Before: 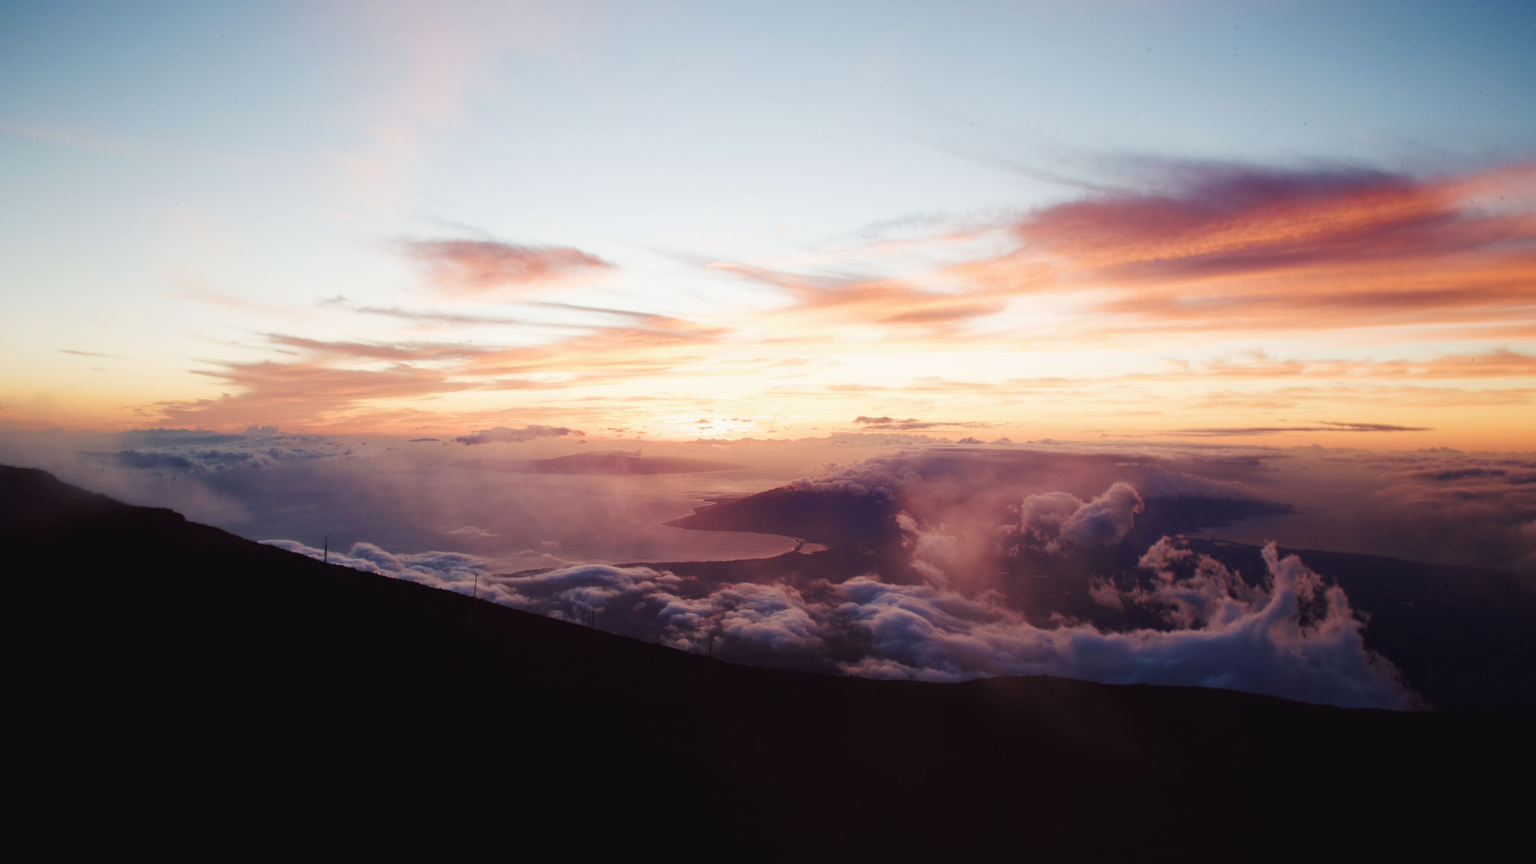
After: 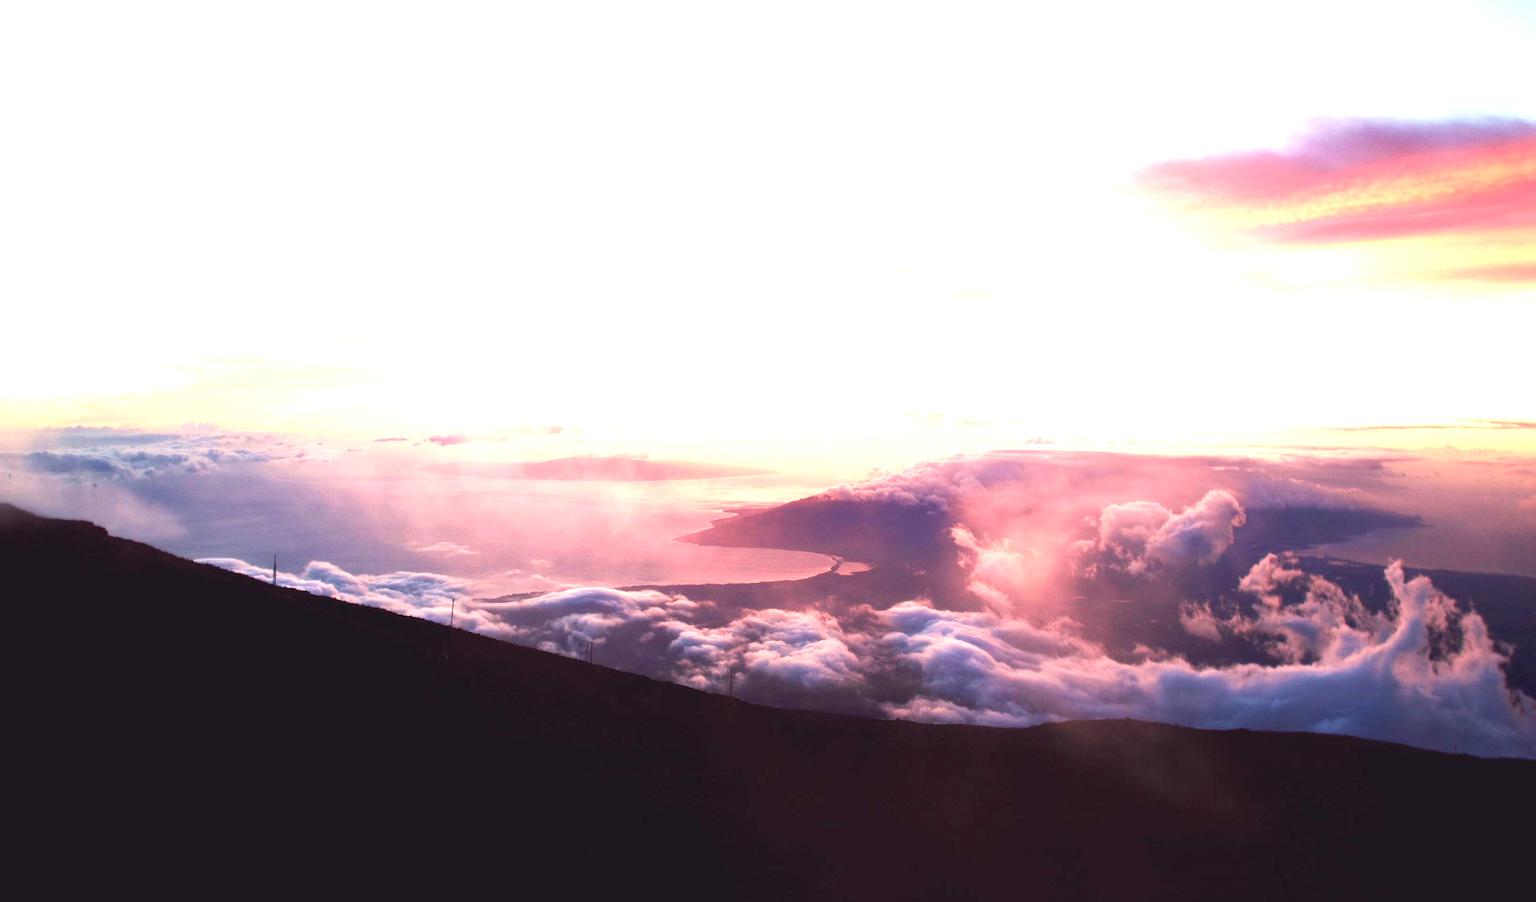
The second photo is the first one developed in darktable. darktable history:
exposure: black level correction 0.002, exposure 1.995 EV, compensate highlight preservation false
crop: left 6.17%, top 8.1%, right 9.528%, bottom 3.856%
